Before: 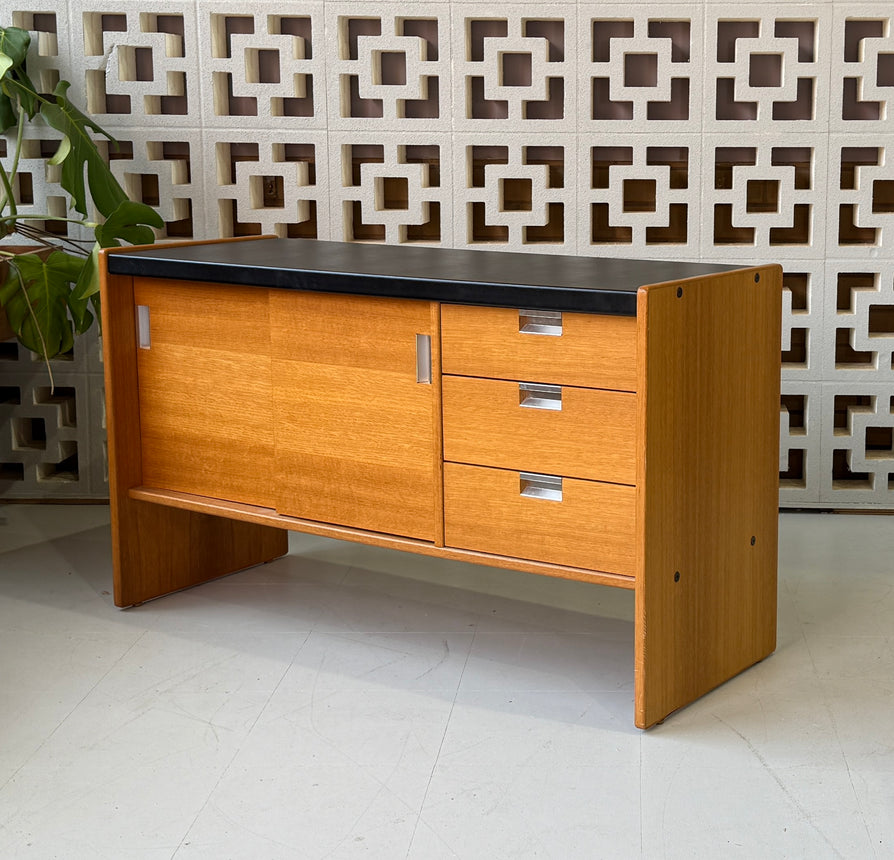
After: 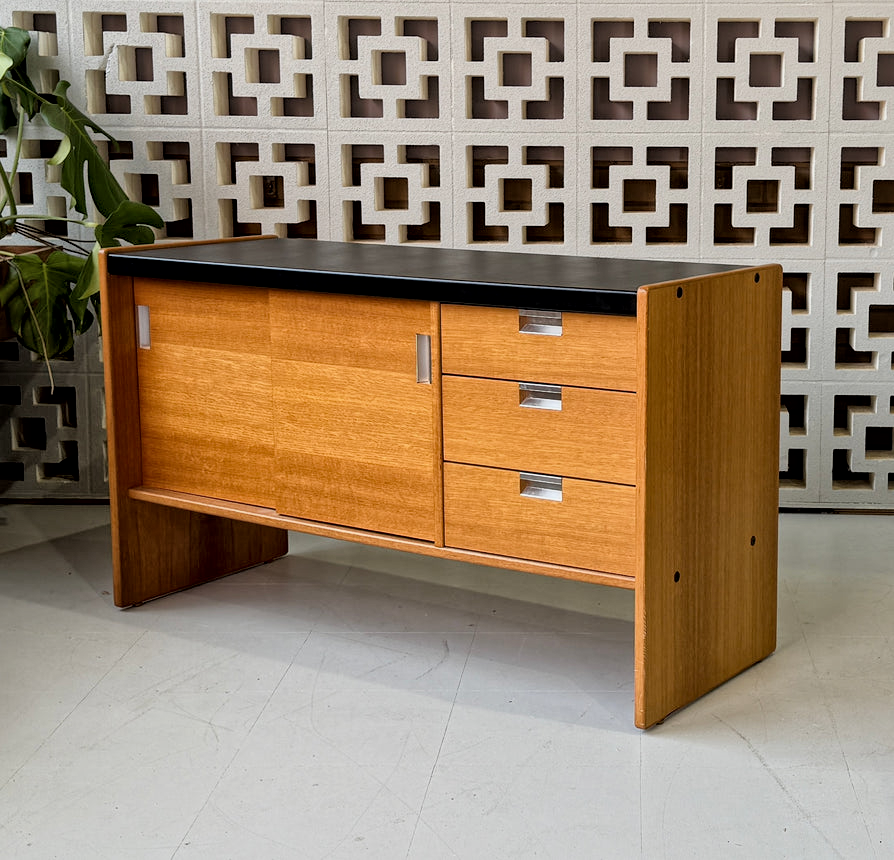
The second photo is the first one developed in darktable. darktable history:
local contrast: mode bilateral grid, contrast 20, coarseness 21, detail 150%, midtone range 0.2
filmic rgb: black relative exposure -5.78 EV, white relative exposure 3.39 EV, hardness 3.65
